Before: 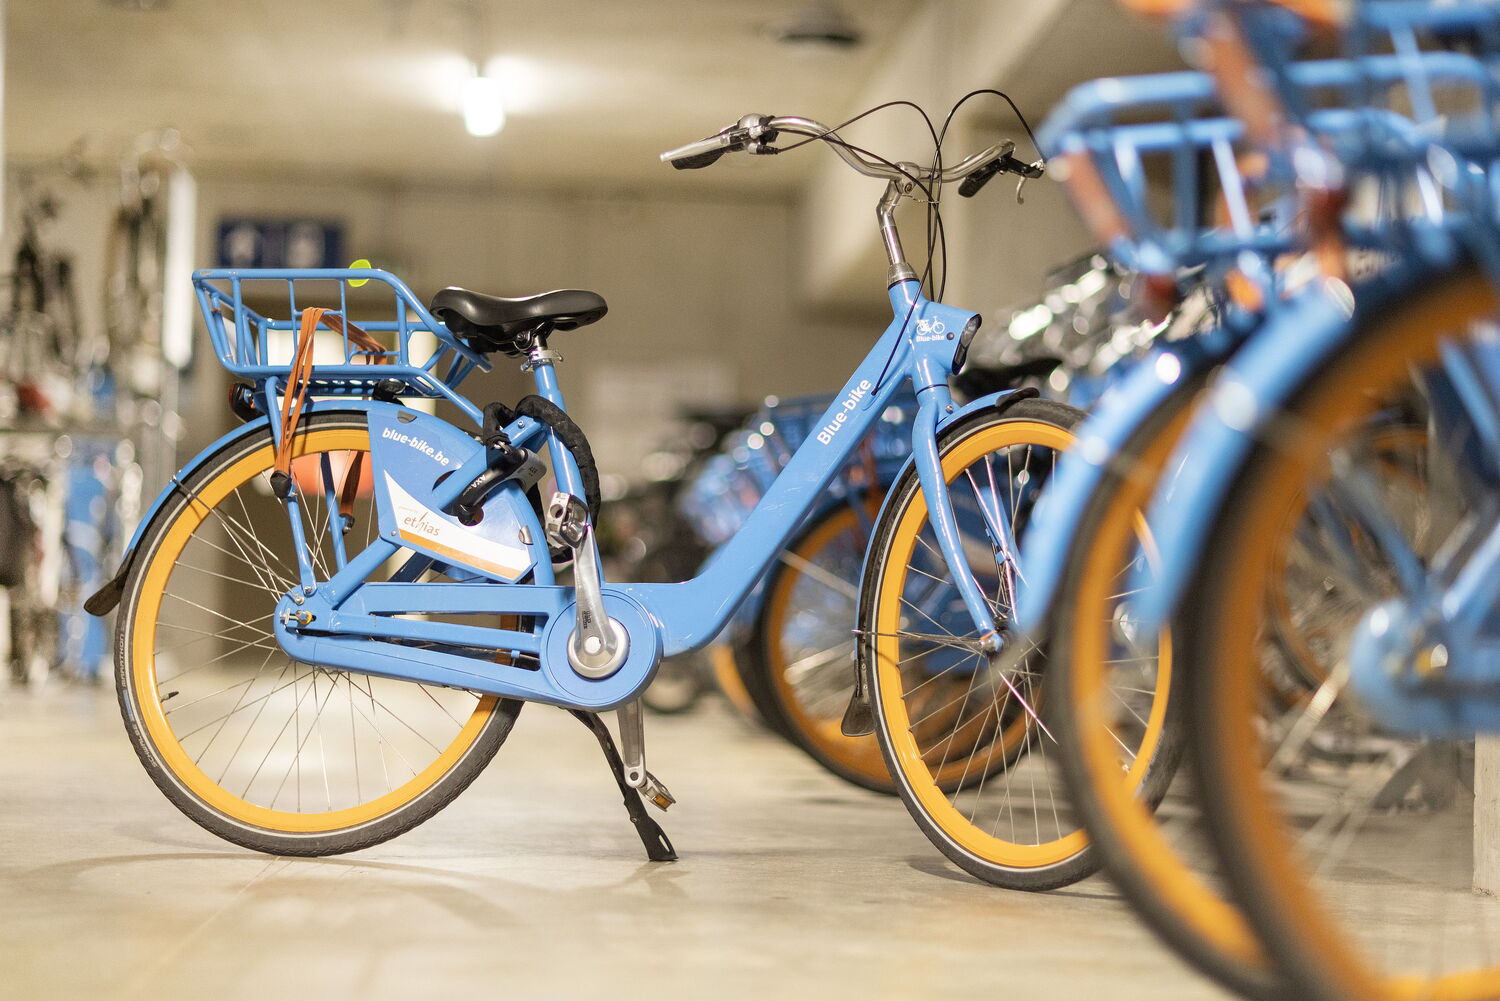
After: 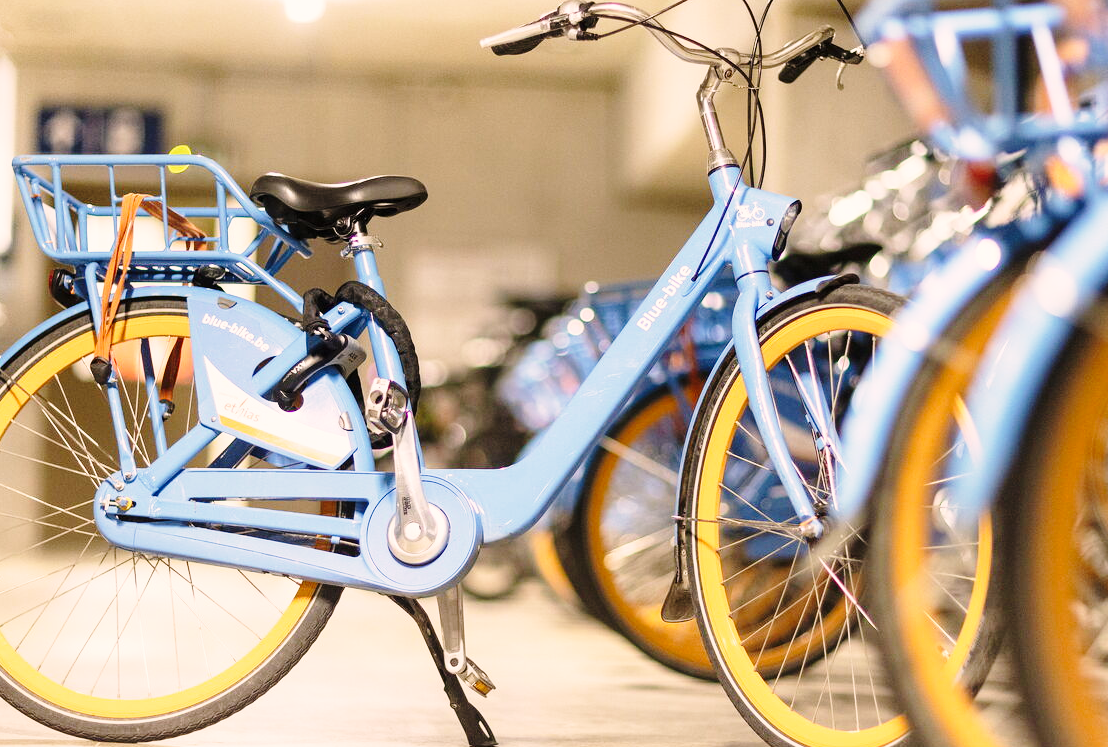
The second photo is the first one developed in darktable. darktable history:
crop and rotate: left 12.064%, top 11.469%, right 14.048%, bottom 13.847%
base curve: curves: ch0 [(0, 0) (0.028, 0.03) (0.121, 0.232) (0.46, 0.748) (0.859, 0.968) (1, 1)], preserve colors none
color correction: highlights a* 5.95, highlights b* 4.83
